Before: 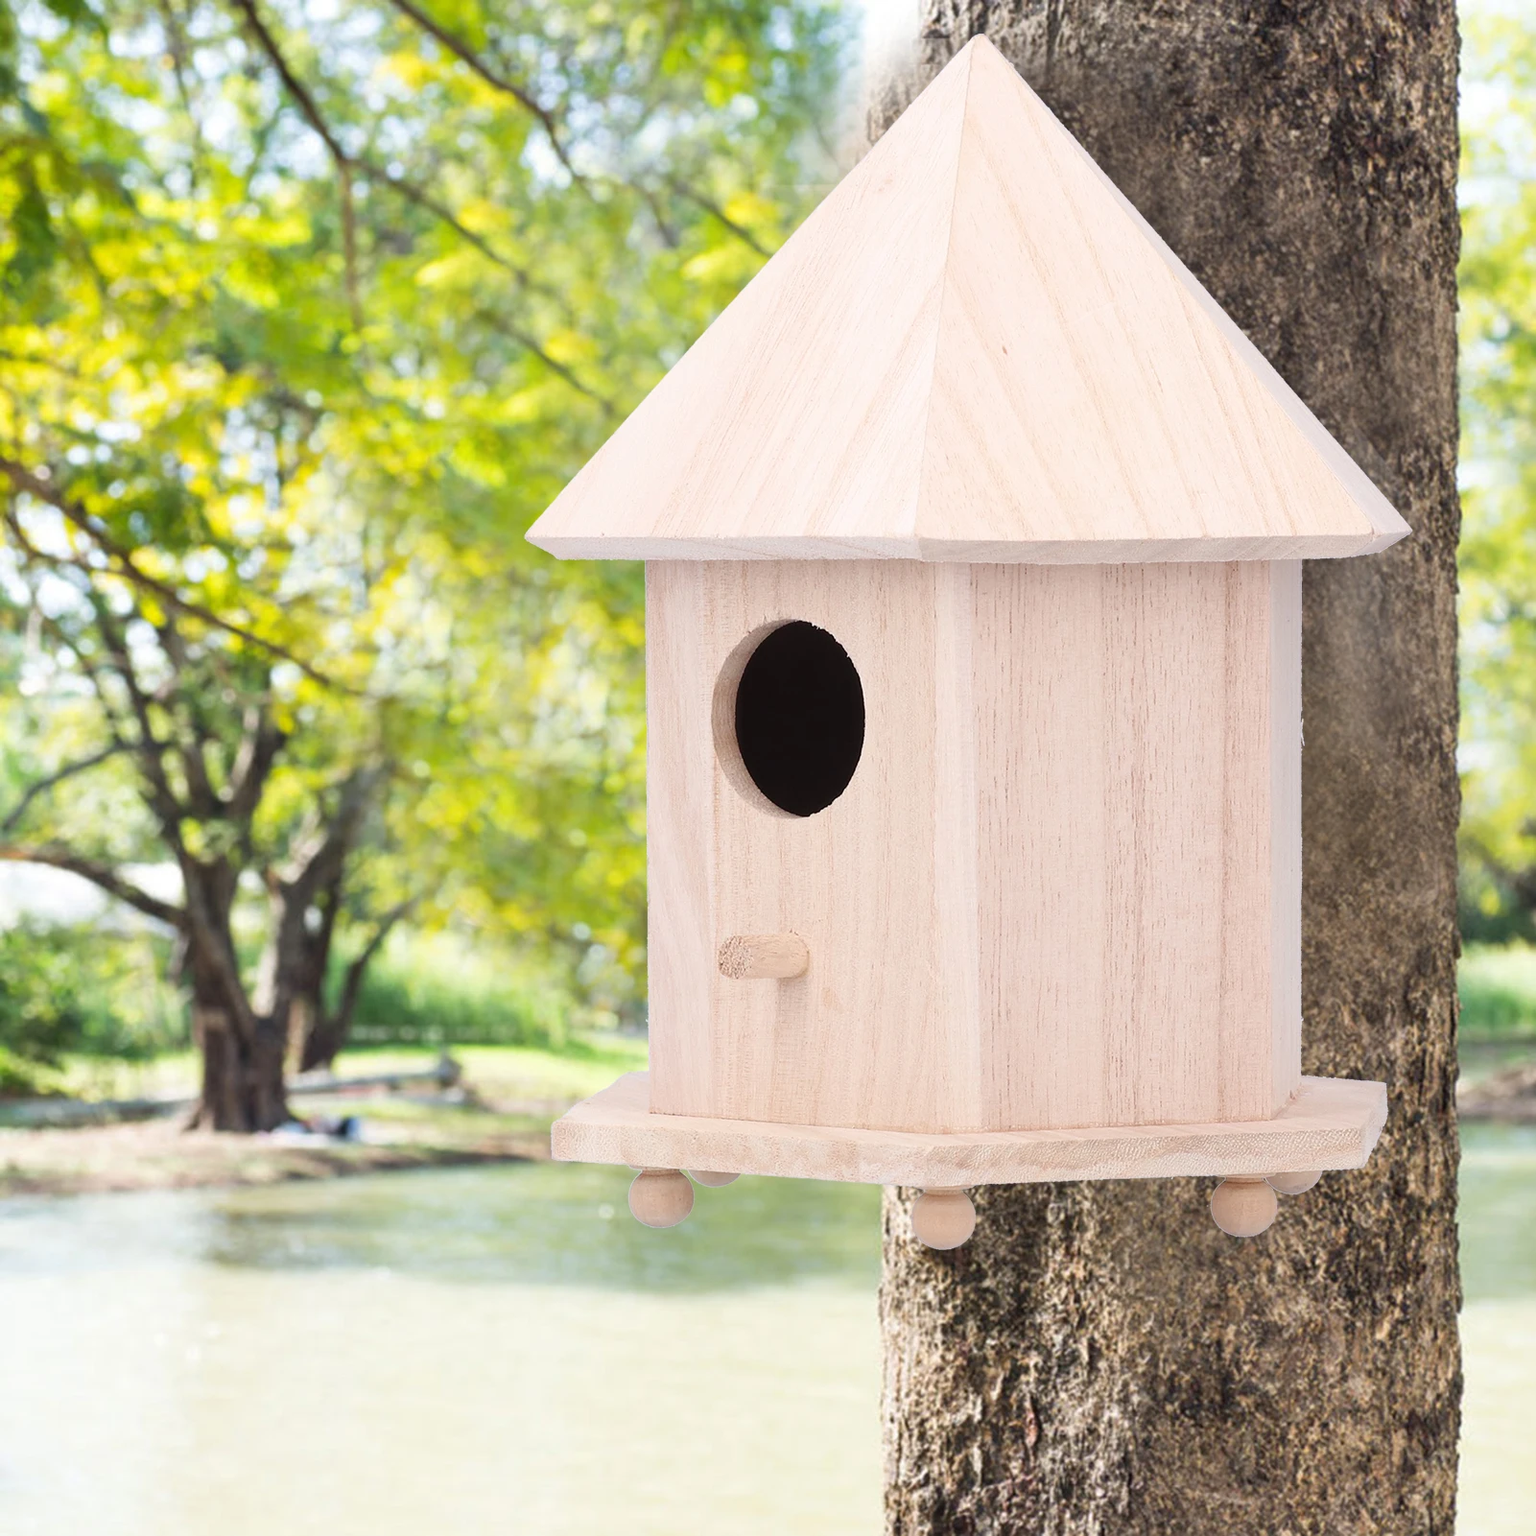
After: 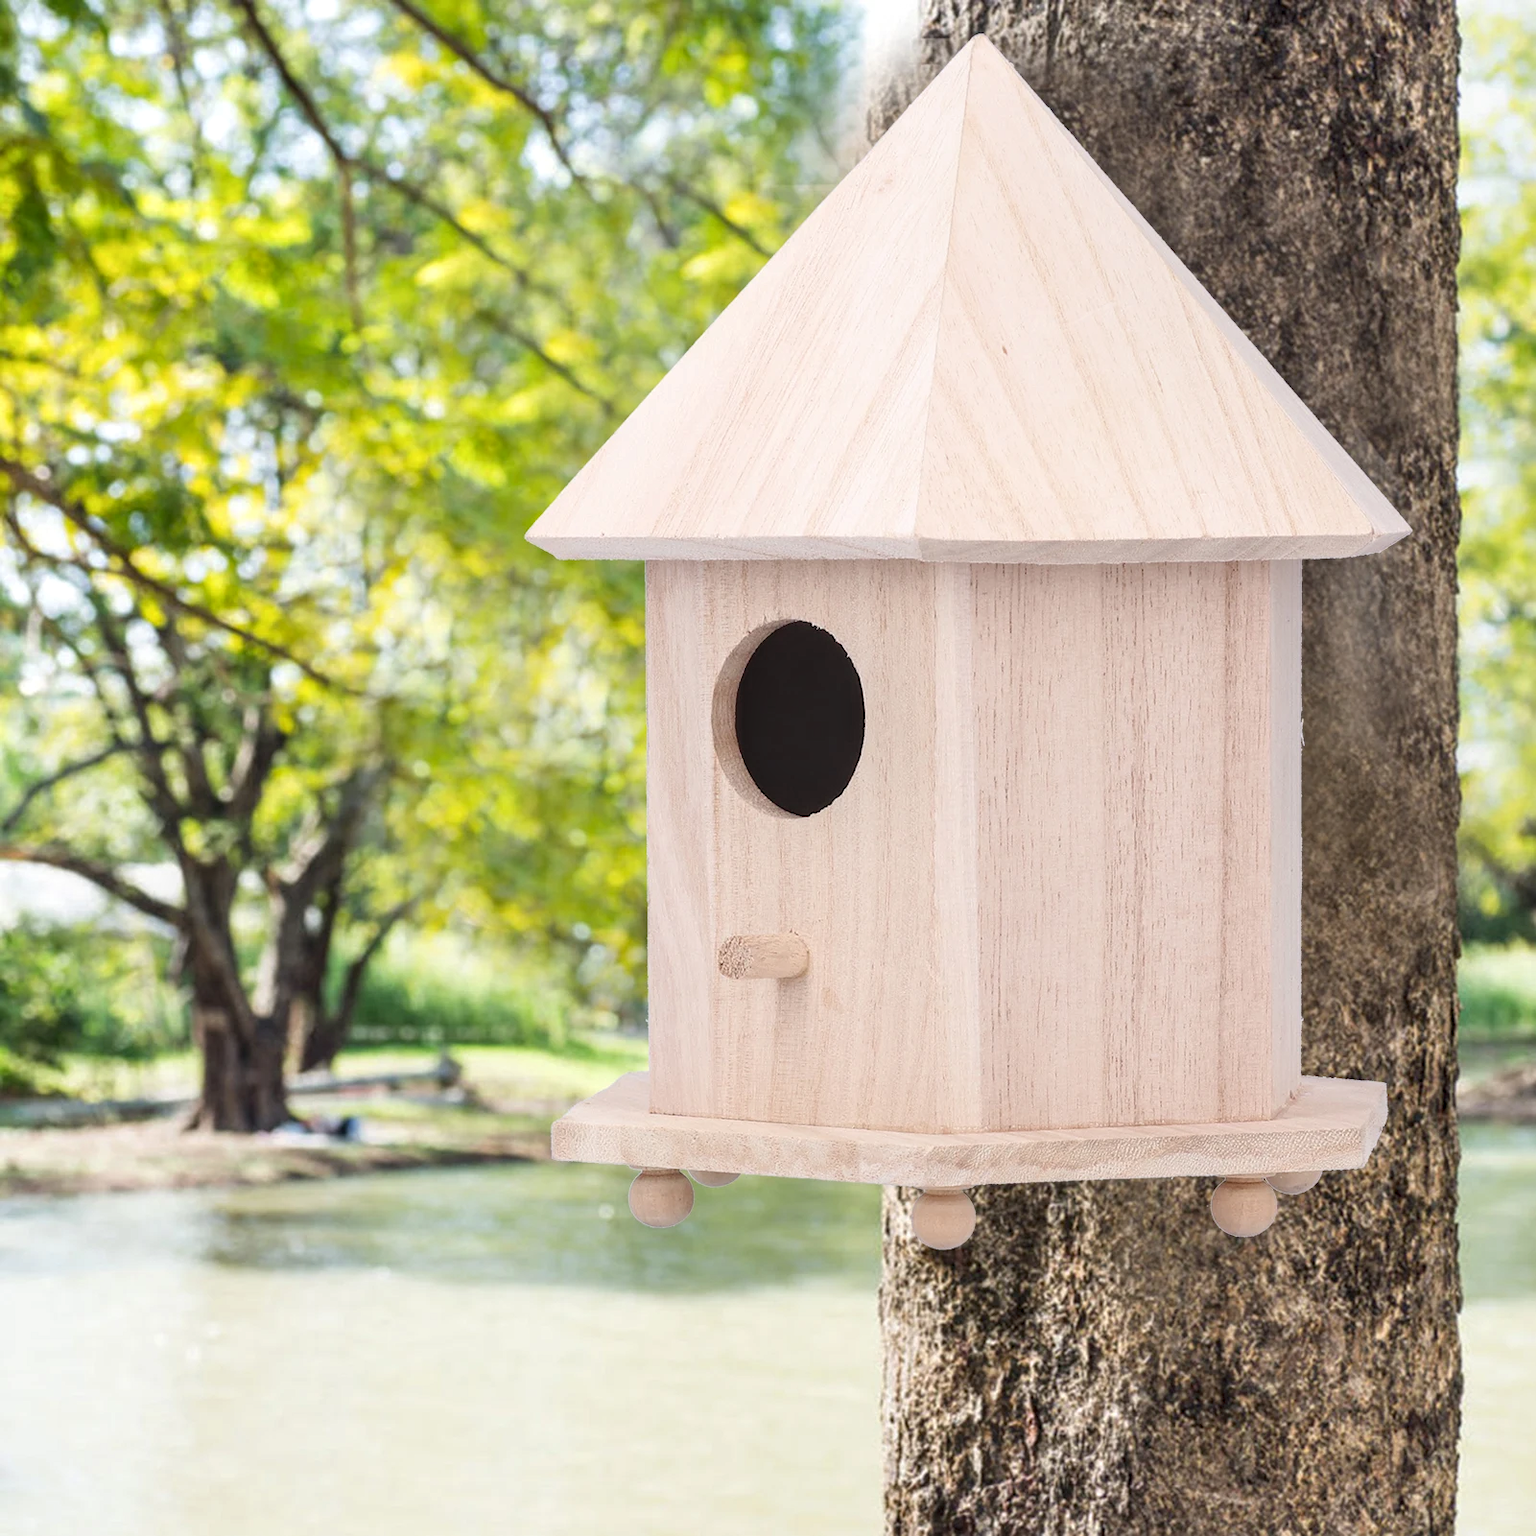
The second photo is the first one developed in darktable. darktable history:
local contrast: detail 130%
tone equalizer: -7 EV 0.21 EV, -6 EV 0.088 EV, -5 EV 0.084 EV, -4 EV 0.08 EV, -2 EV -0.016 EV, -1 EV -0.052 EV, +0 EV -0.09 EV
